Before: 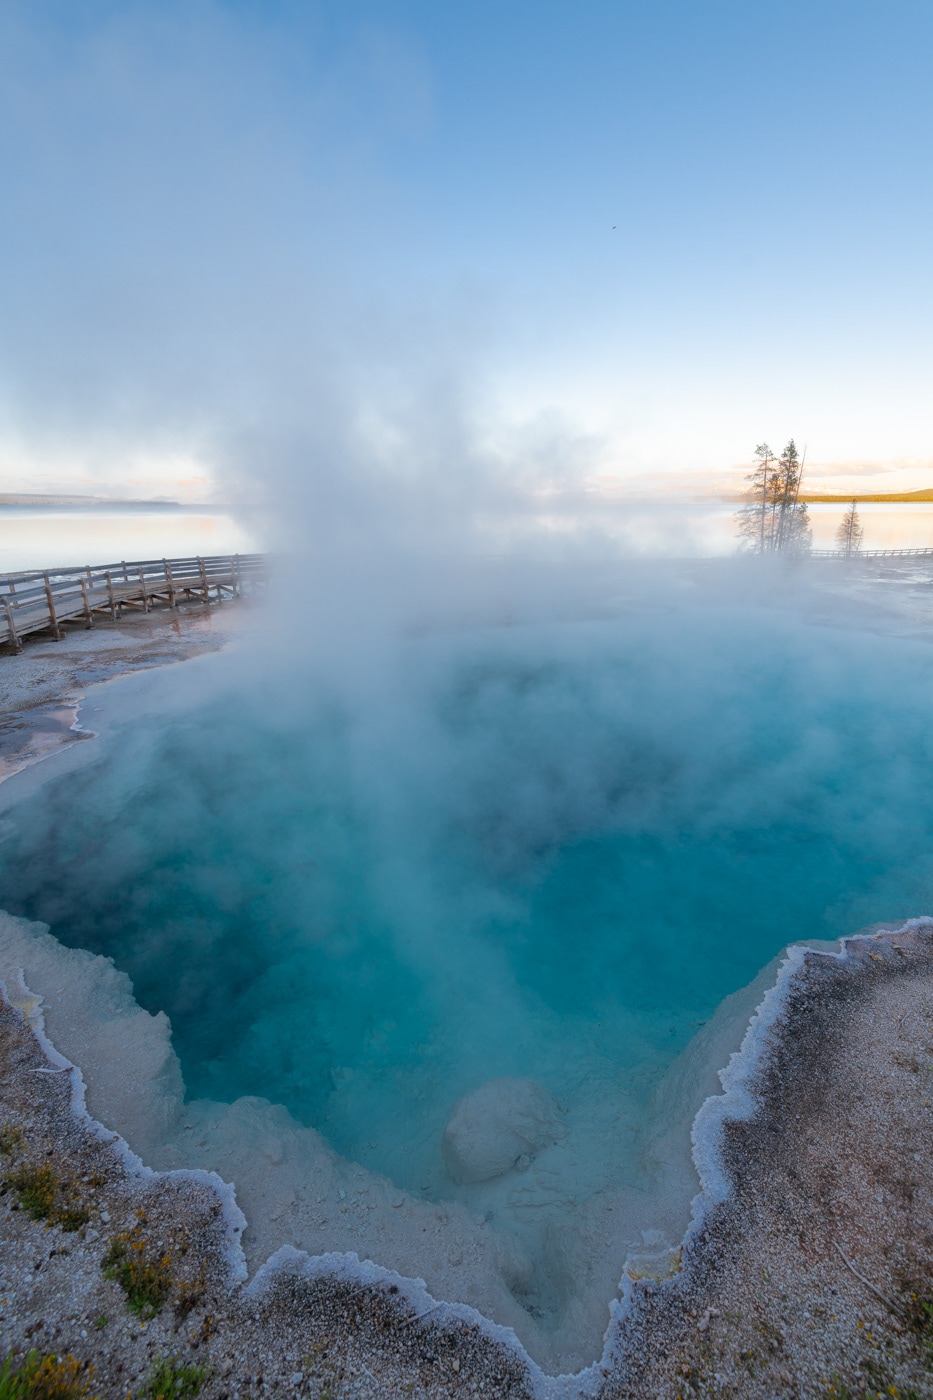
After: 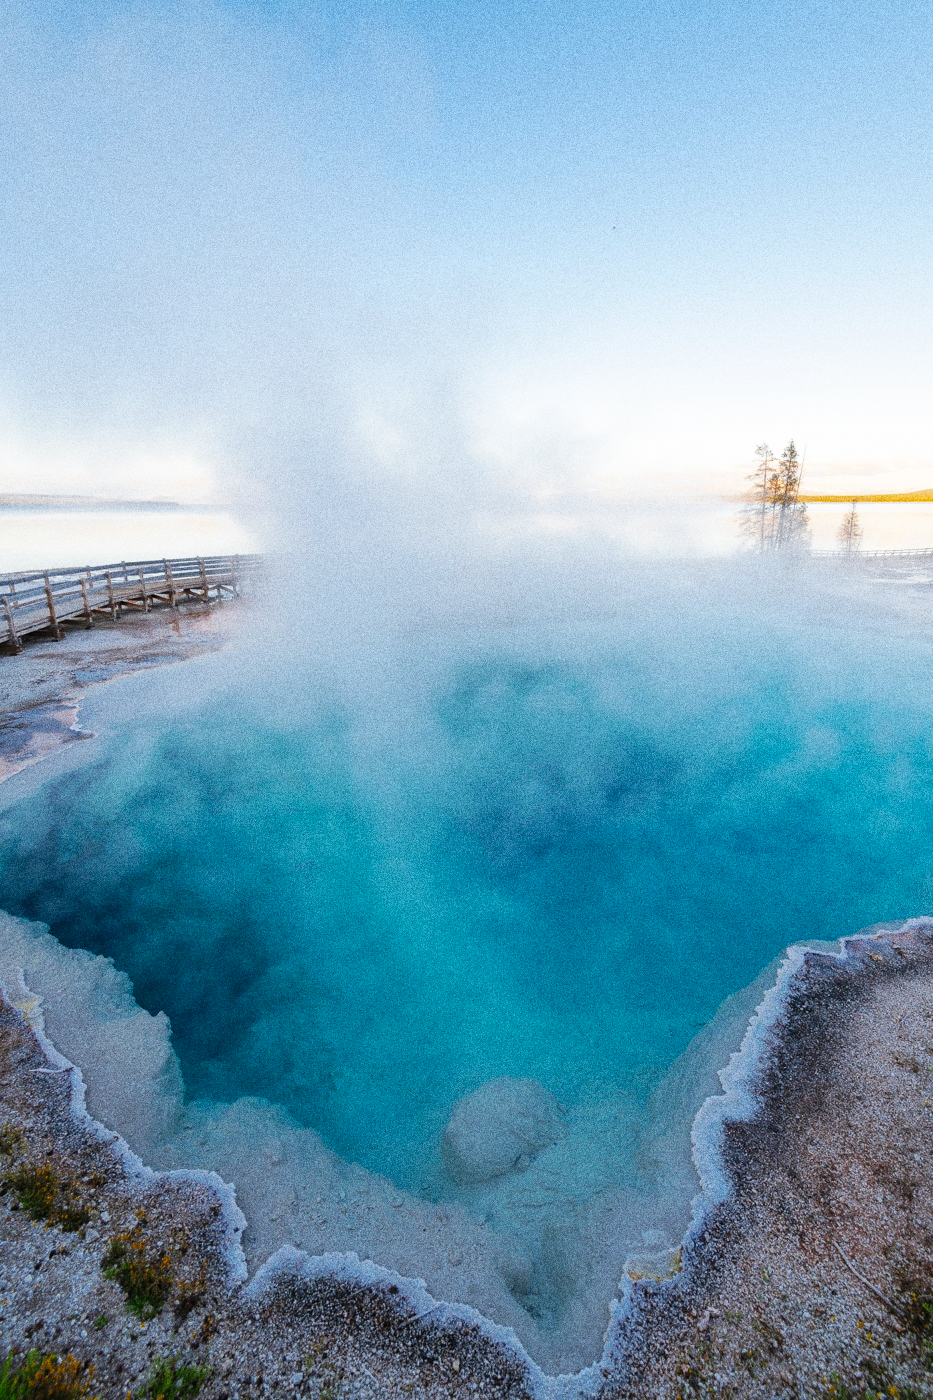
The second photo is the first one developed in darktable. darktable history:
base curve: curves: ch0 [(0, 0) (0.032, 0.025) (0.121, 0.166) (0.206, 0.329) (0.605, 0.79) (1, 1)], preserve colors none
grain: strength 49.07%
